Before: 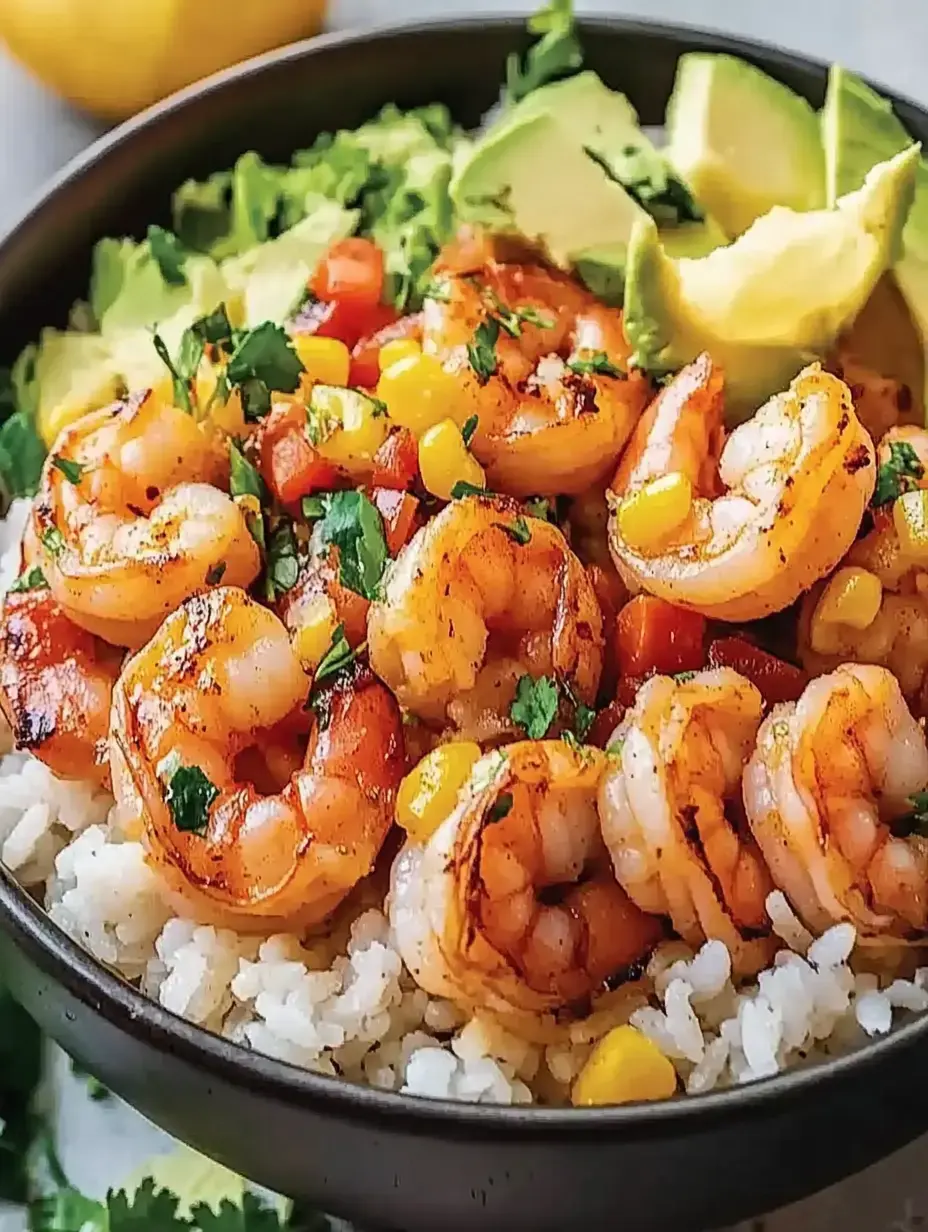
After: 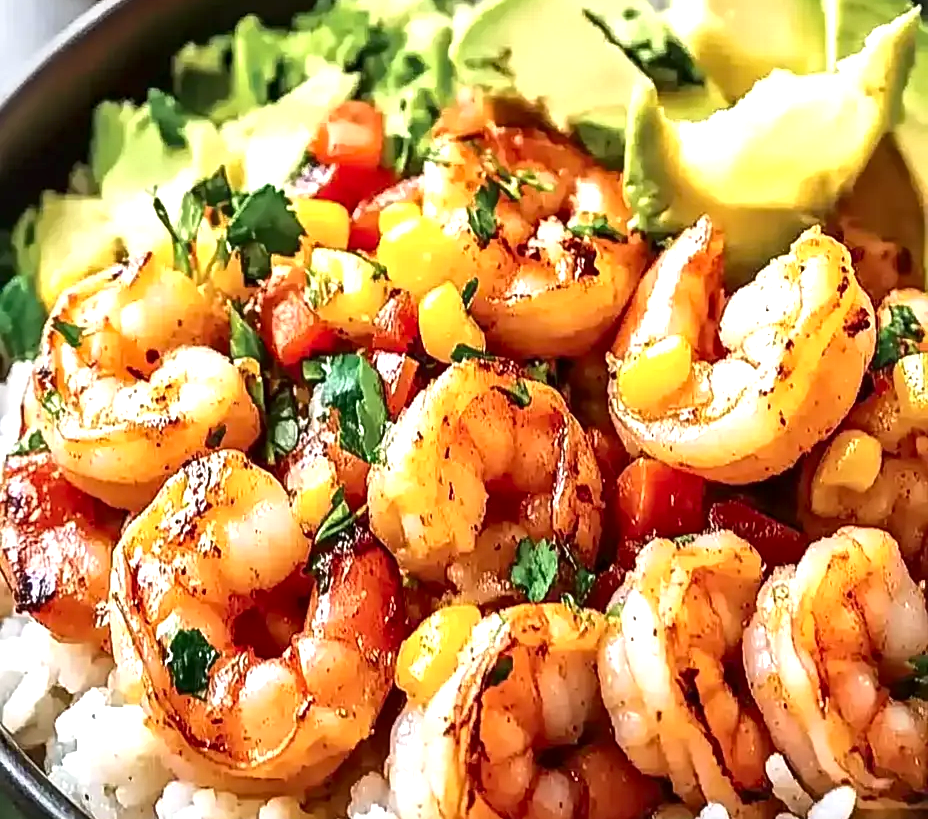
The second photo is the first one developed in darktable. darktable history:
crop: top 11.168%, bottom 21.788%
tone curve: curves: ch0 [(0, 0) (0.003, 0.002) (0.011, 0.009) (0.025, 0.02) (0.044, 0.035) (0.069, 0.055) (0.1, 0.08) (0.136, 0.109) (0.177, 0.142) (0.224, 0.179) (0.277, 0.222) (0.335, 0.268) (0.399, 0.329) (0.468, 0.409) (0.543, 0.495) (0.623, 0.579) (0.709, 0.669) (0.801, 0.767) (0.898, 0.885) (1, 1)], color space Lab, independent channels, preserve colors none
exposure: black level correction 0, exposure 0.696 EV, compensate highlight preservation false
local contrast: mode bilateral grid, contrast 25, coarseness 61, detail 152%, midtone range 0.2
